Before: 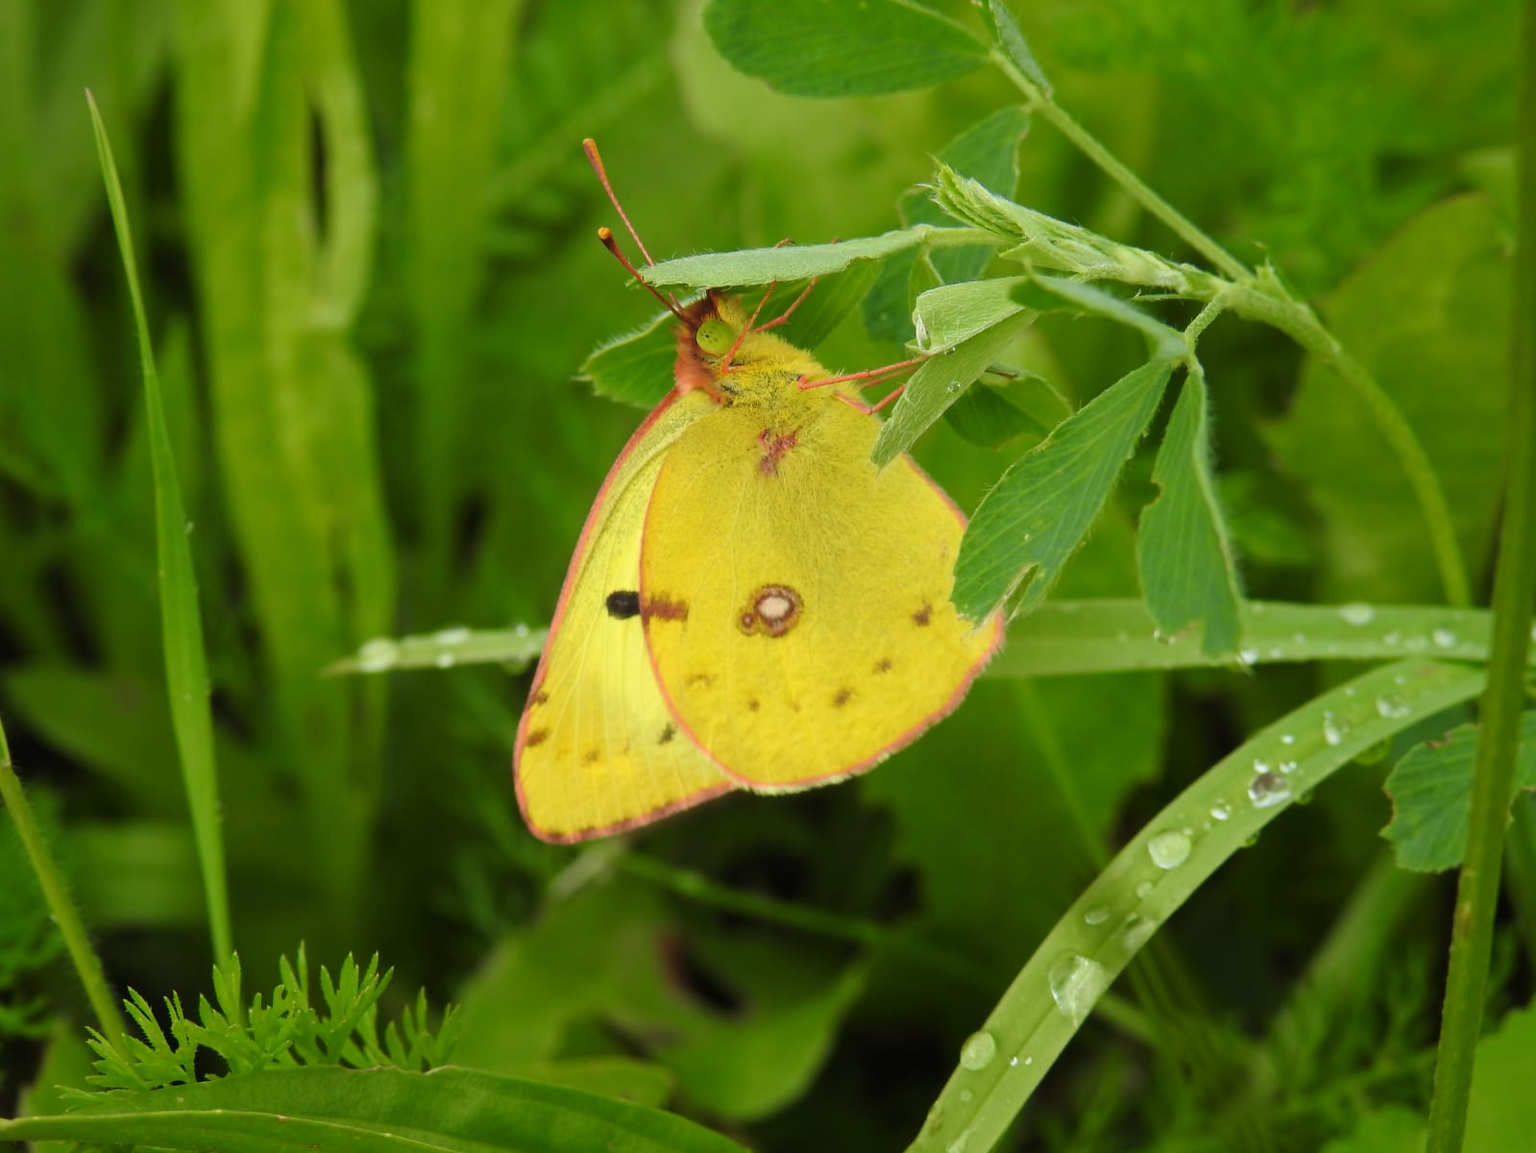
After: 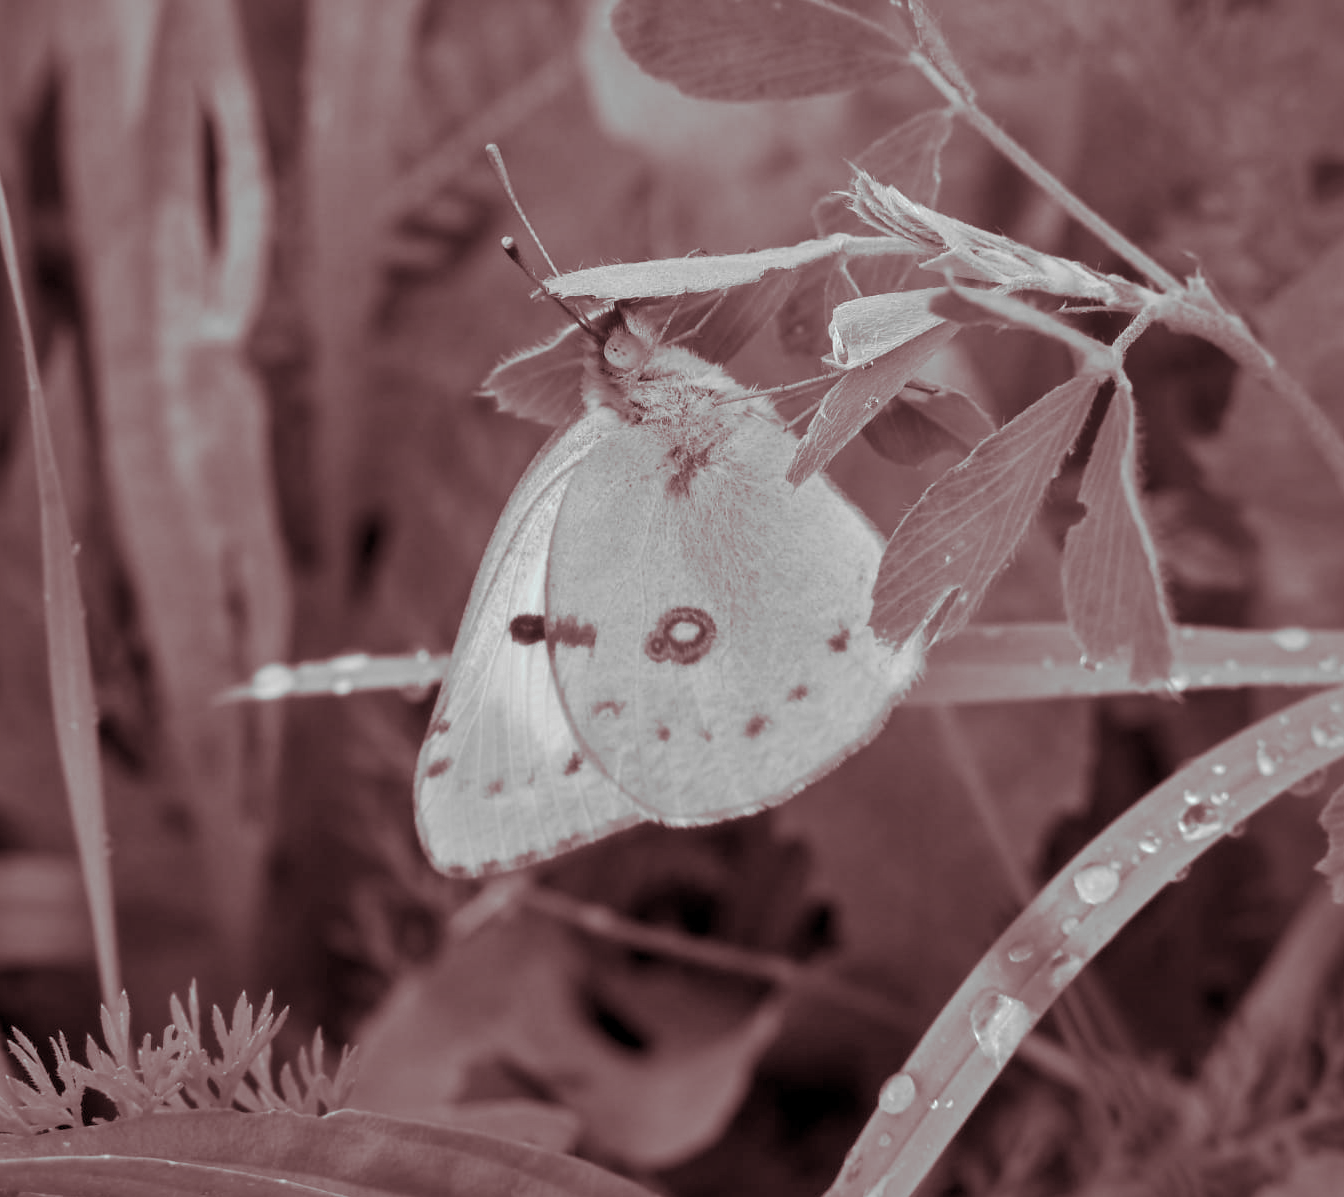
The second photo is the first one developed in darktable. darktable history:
crop: left 7.598%, right 7.873%
monochrome: size 1
exposure: compensate highlight preservation false
white balance: red 1.127, blue 0.943
local contrast: detail 130%
split-toning: highlights › hue 180°
shadows and highlights: on, module defaults
